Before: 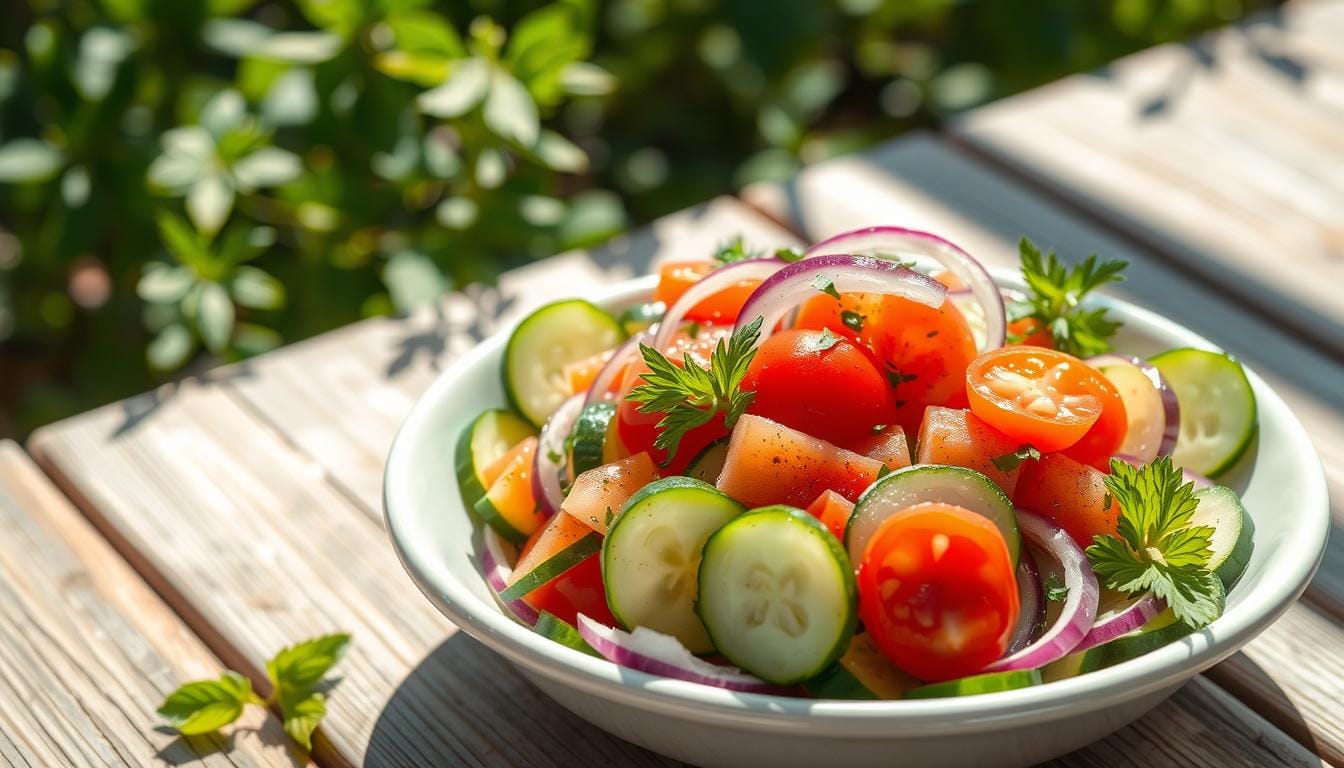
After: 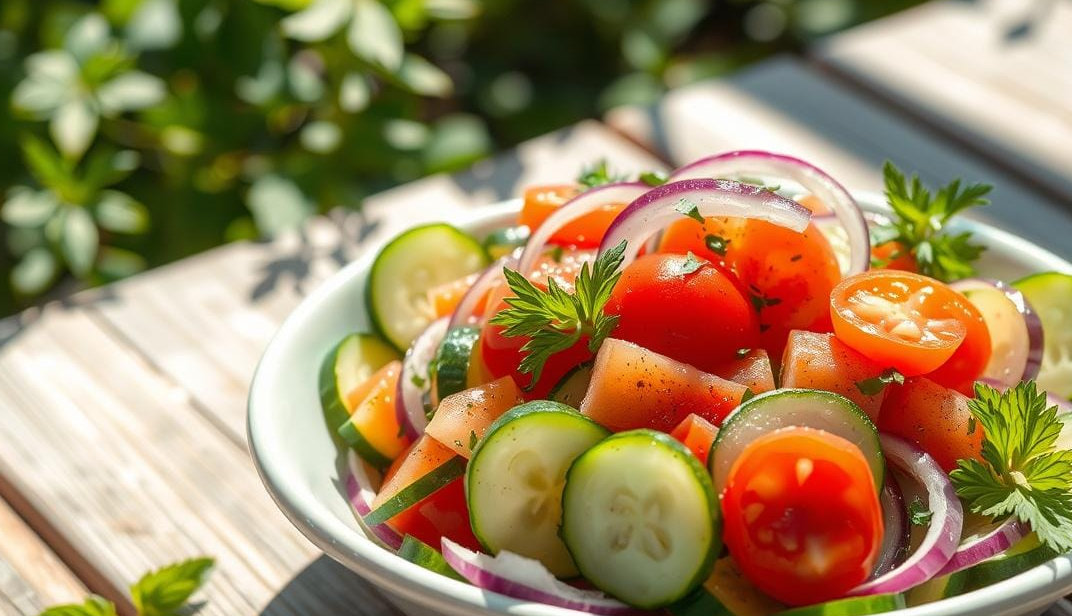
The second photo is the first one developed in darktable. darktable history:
crop and rotate: left 10.192%, top 10.021%, right 10.006%, bottom 9.752%
